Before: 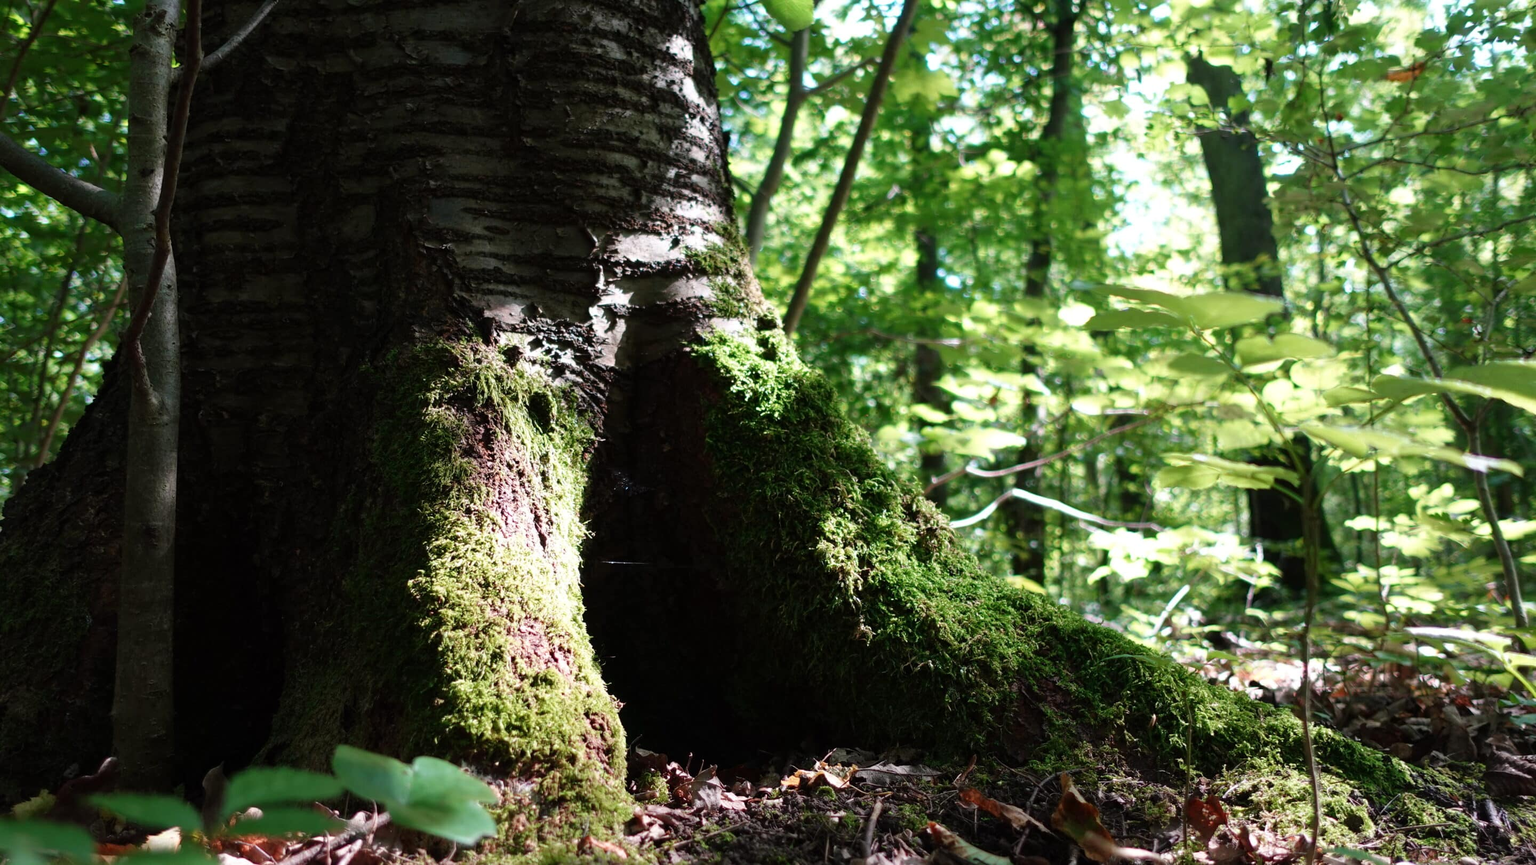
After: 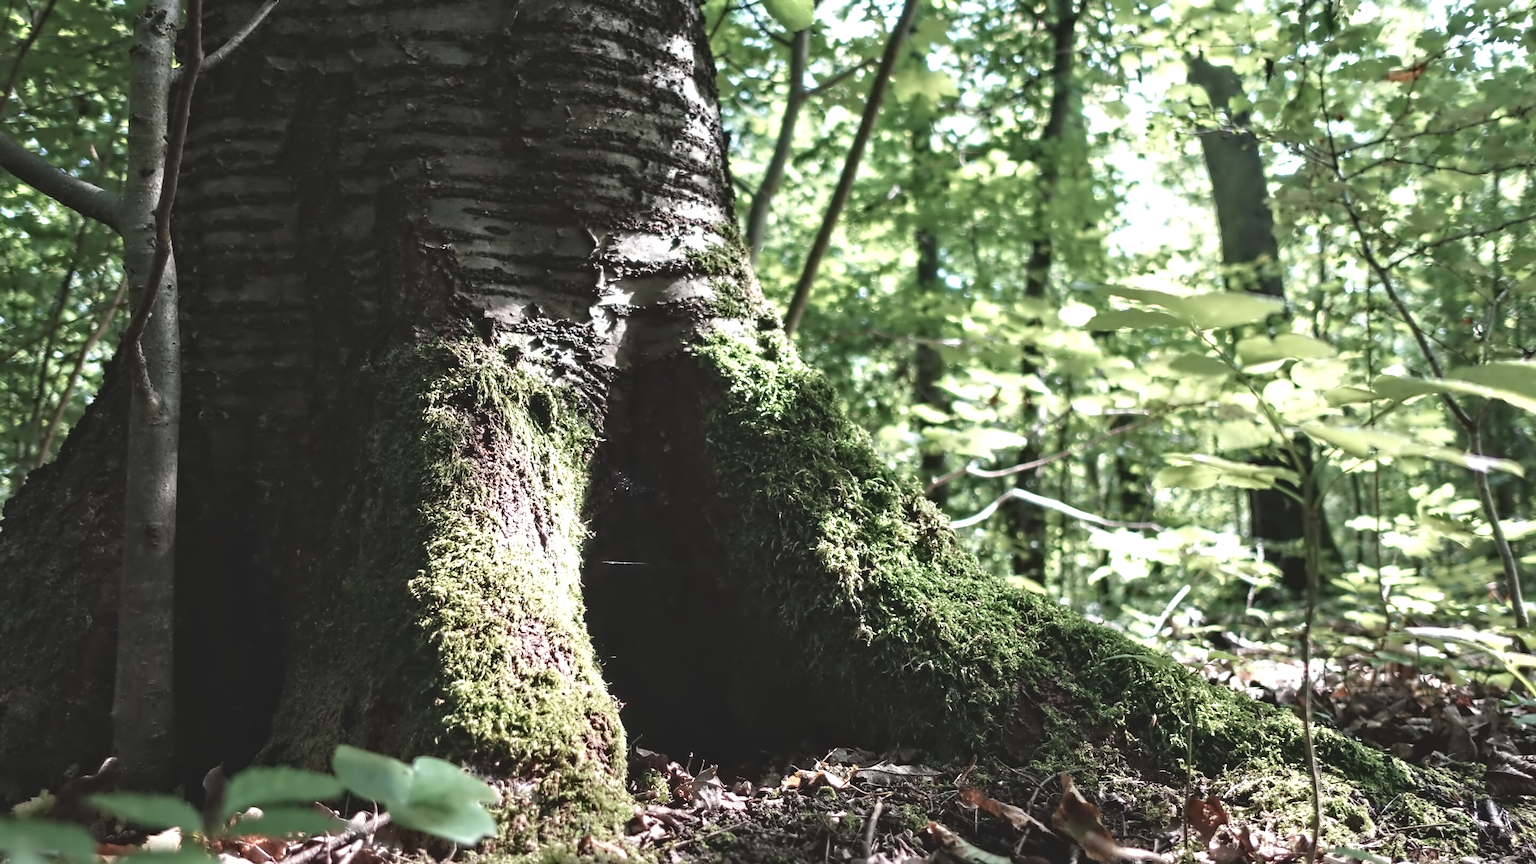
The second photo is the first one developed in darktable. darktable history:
contrast equalizer: y [[0.5, 0.542, 0.583, 0.625, 0.667, 0.708], [0.5 ×6], [0.5 ×6], [0, 0.033, 0.067, 0.1, 0.133, 0.167], [0, 0.05, 0.1, 0.15, 0.2, 0.25]]
exposure: black level correction 0, exposure 0.697 EV, compensate exposure bias true, compensate highlight preservation false
crop: left 0.018%
contrast brightness saturation: contrast -0.25, saturation -0.425
